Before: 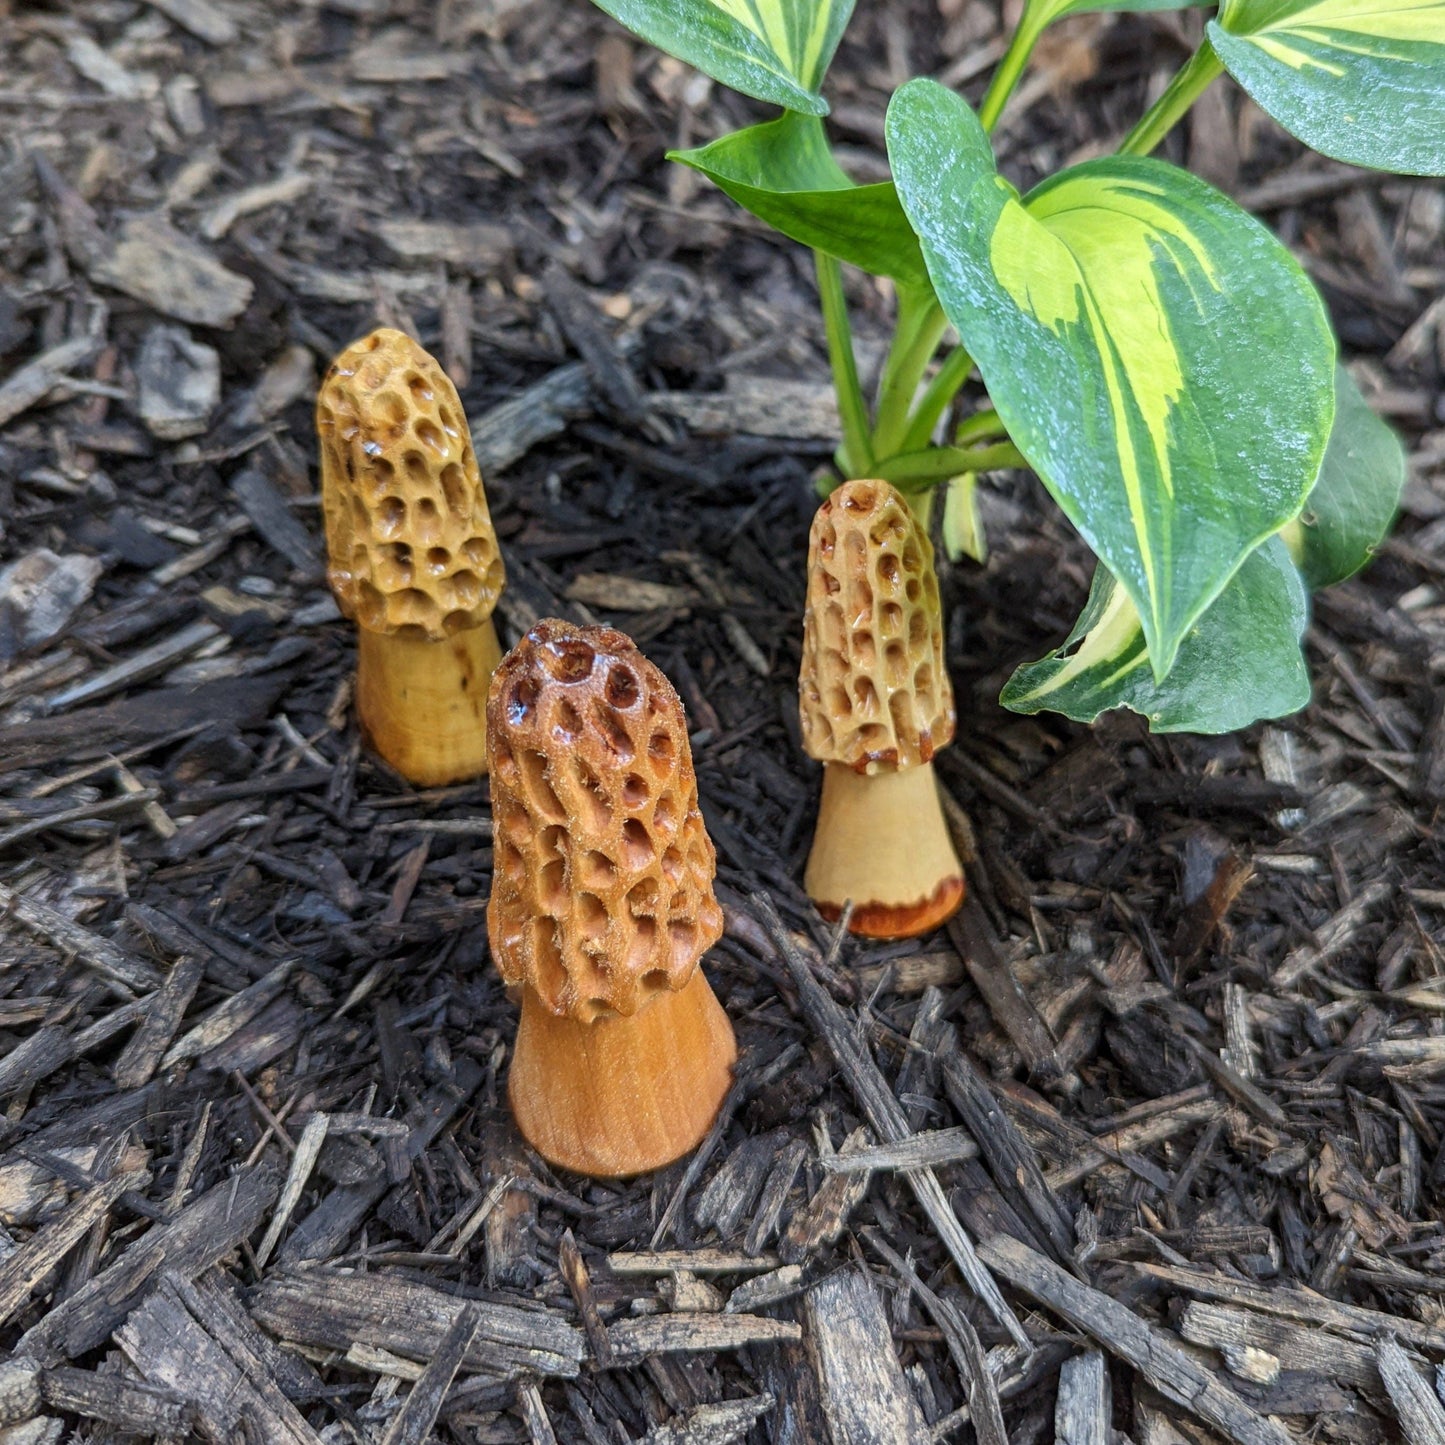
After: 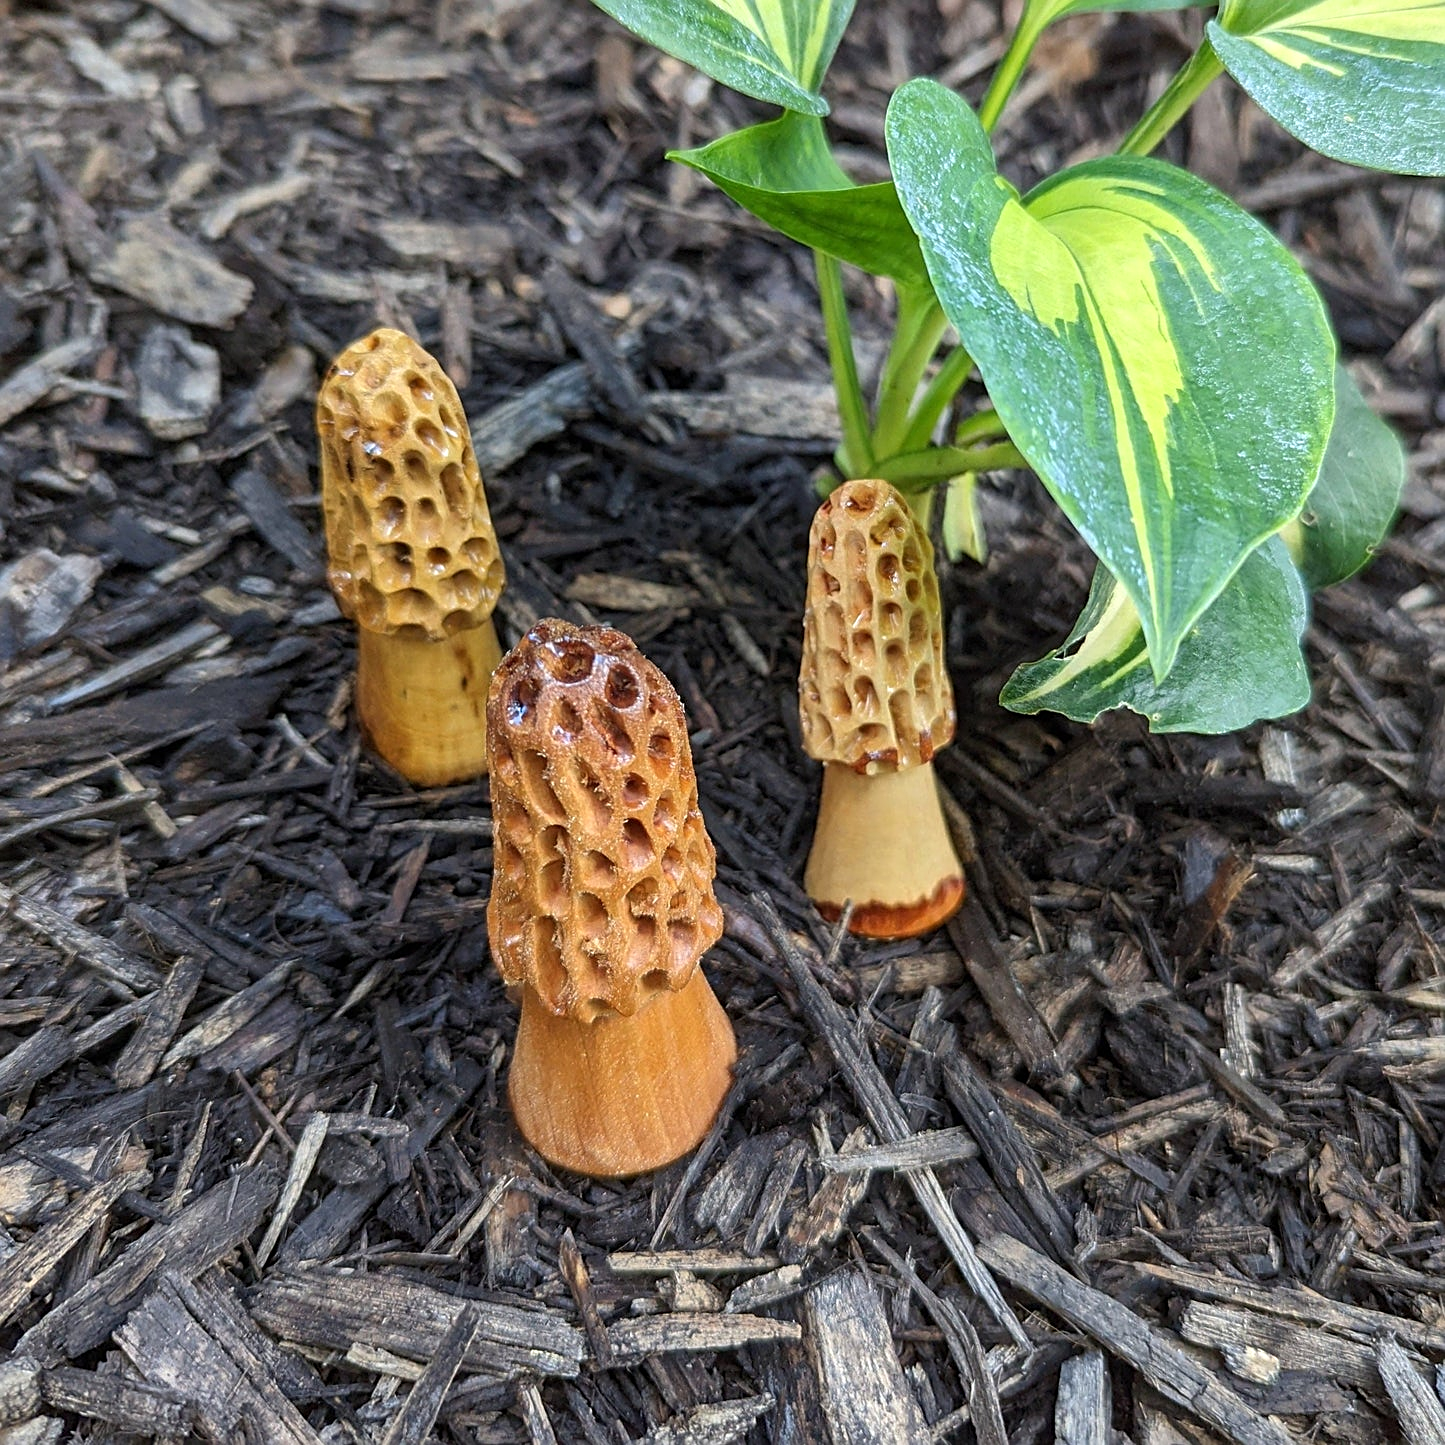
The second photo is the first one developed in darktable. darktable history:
exposure: exposure 0.128 EV, compensate highlight preservation false
sharpen: on, module defaults
